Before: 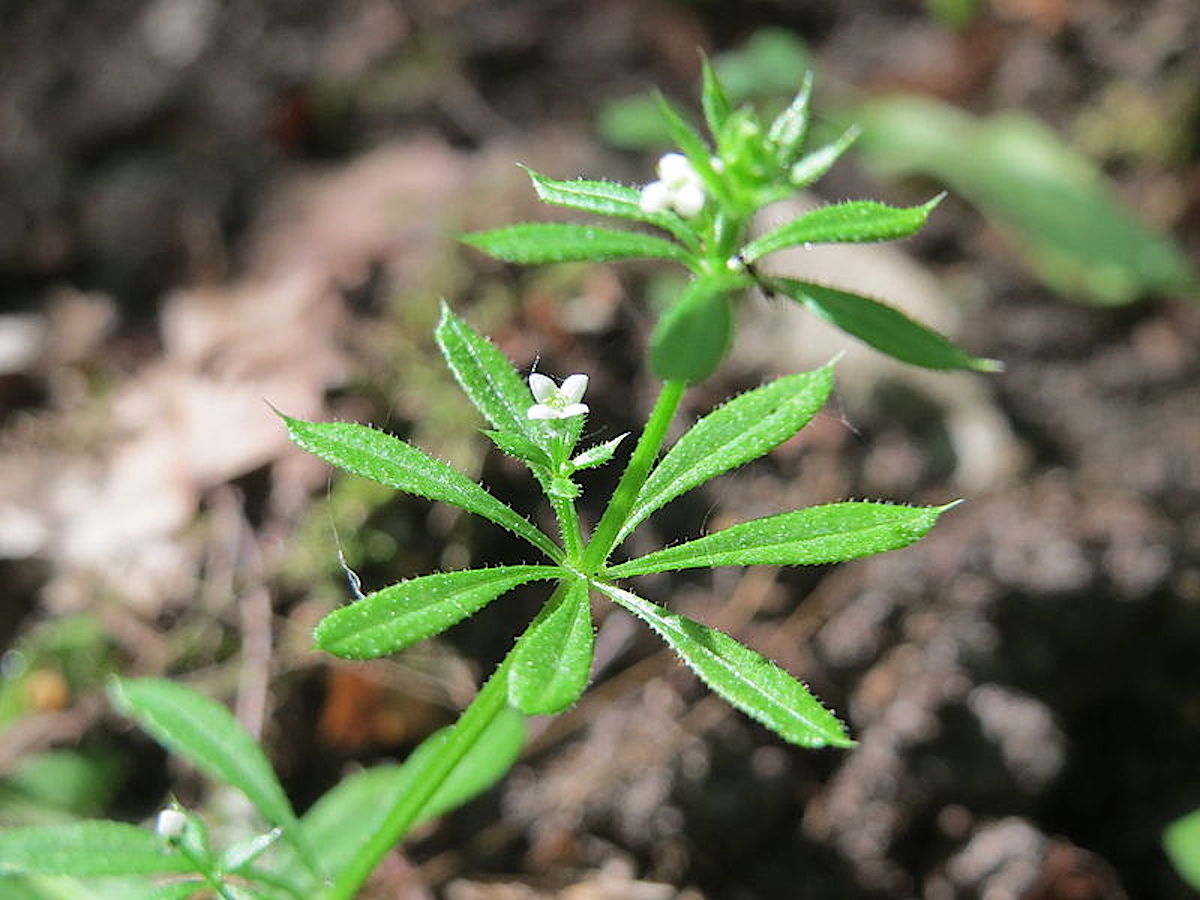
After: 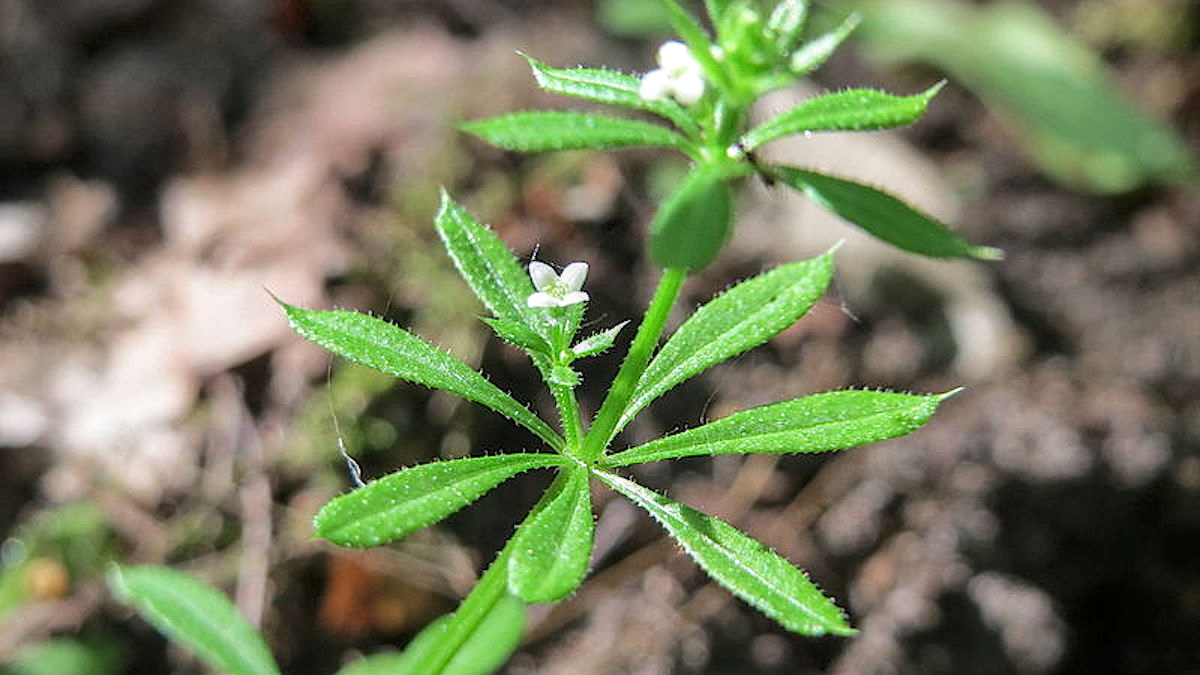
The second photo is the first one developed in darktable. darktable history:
local contrast: on, module defaults
crop and rotate: top 12.5%, bottom 12.5%
